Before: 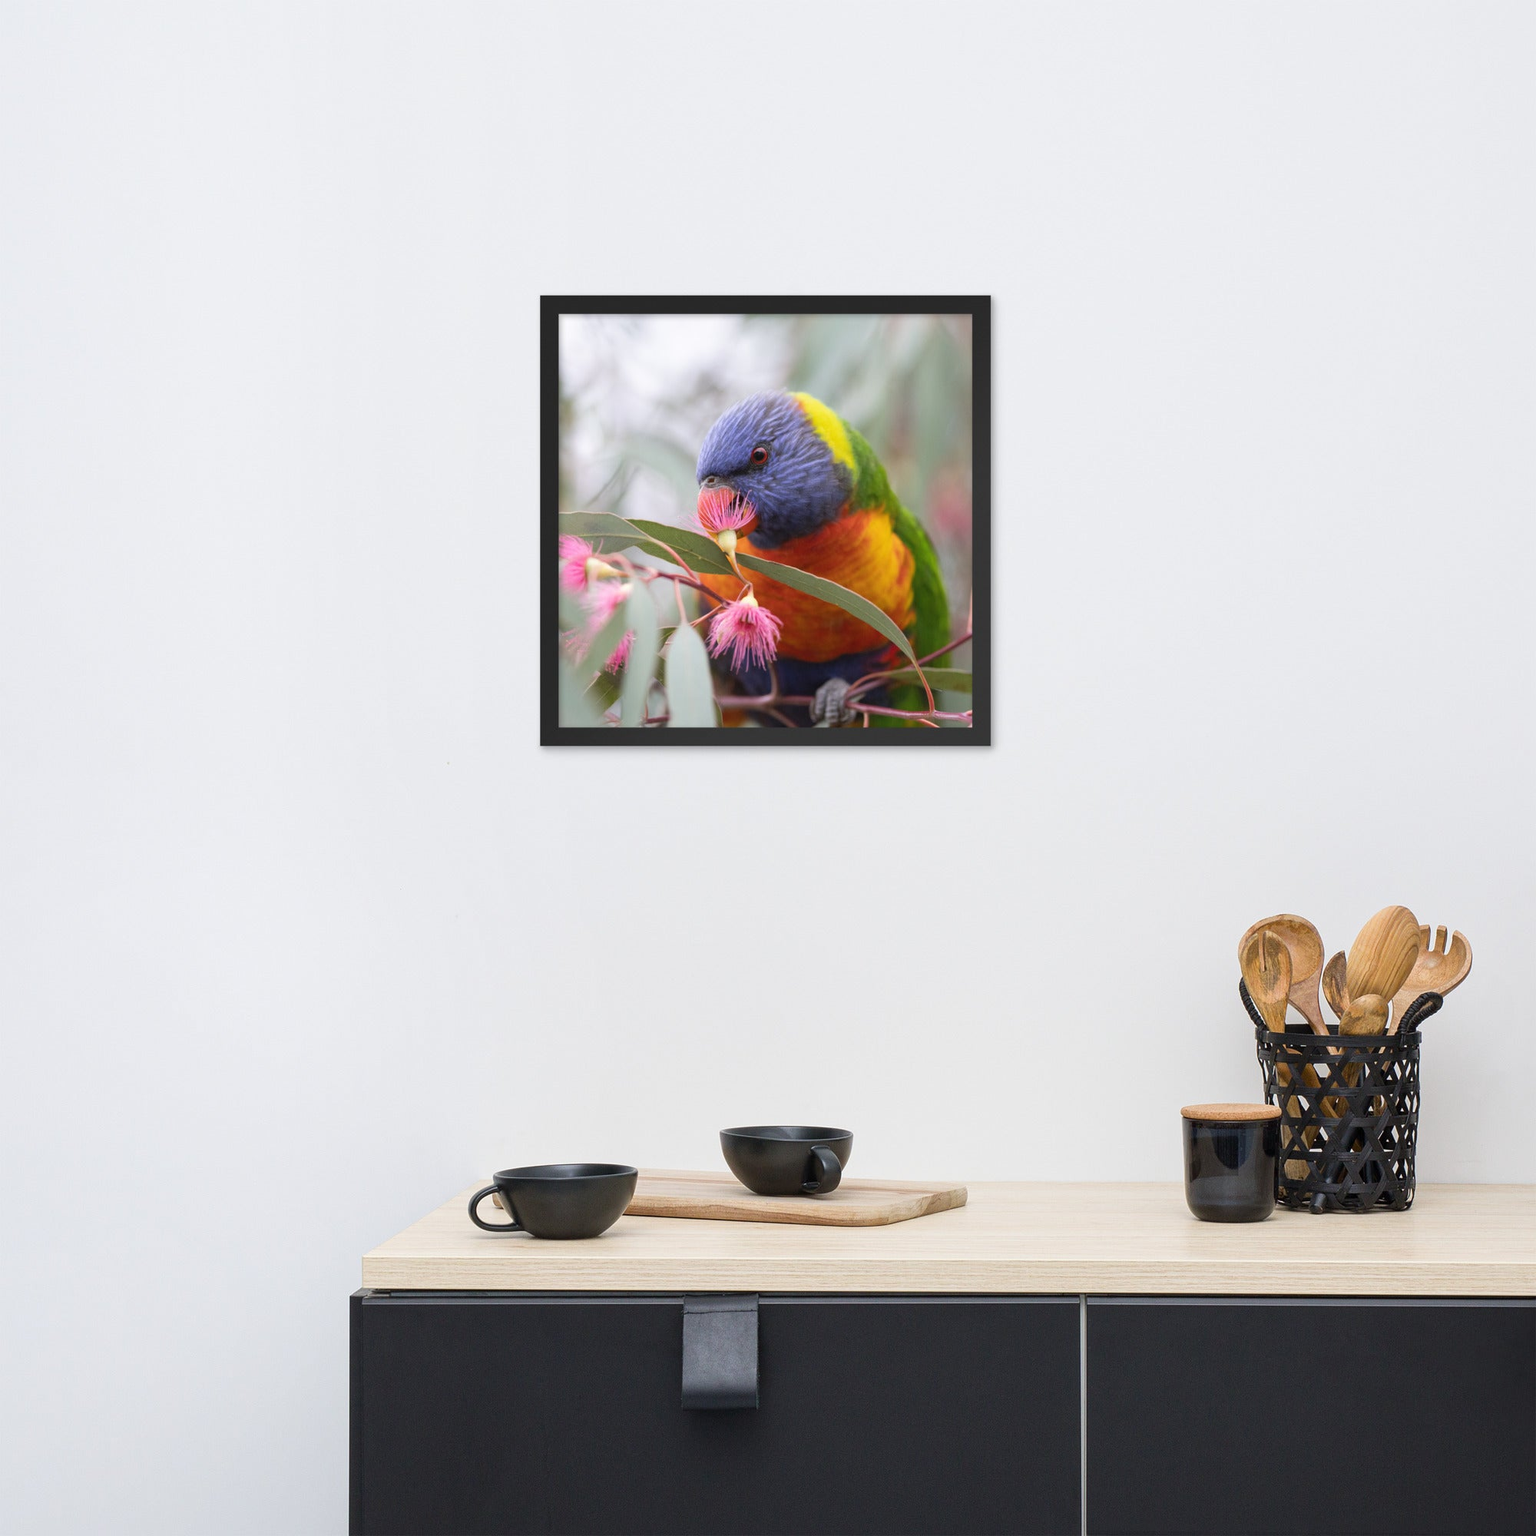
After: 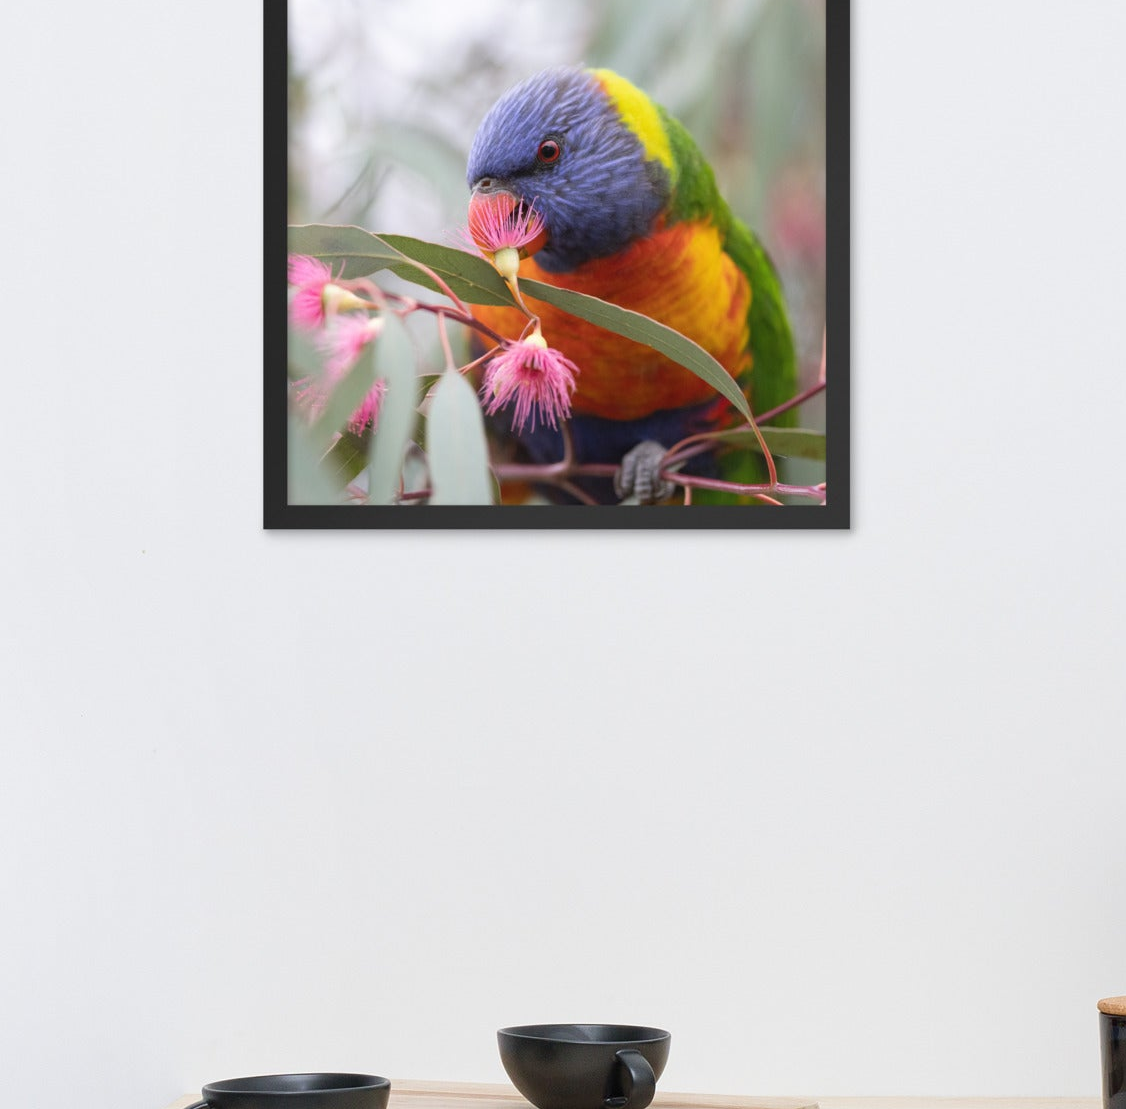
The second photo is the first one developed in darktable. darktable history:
crop and rotate: left 22.034%, top 22.131%, right 21.649%, bottom 22.393%
